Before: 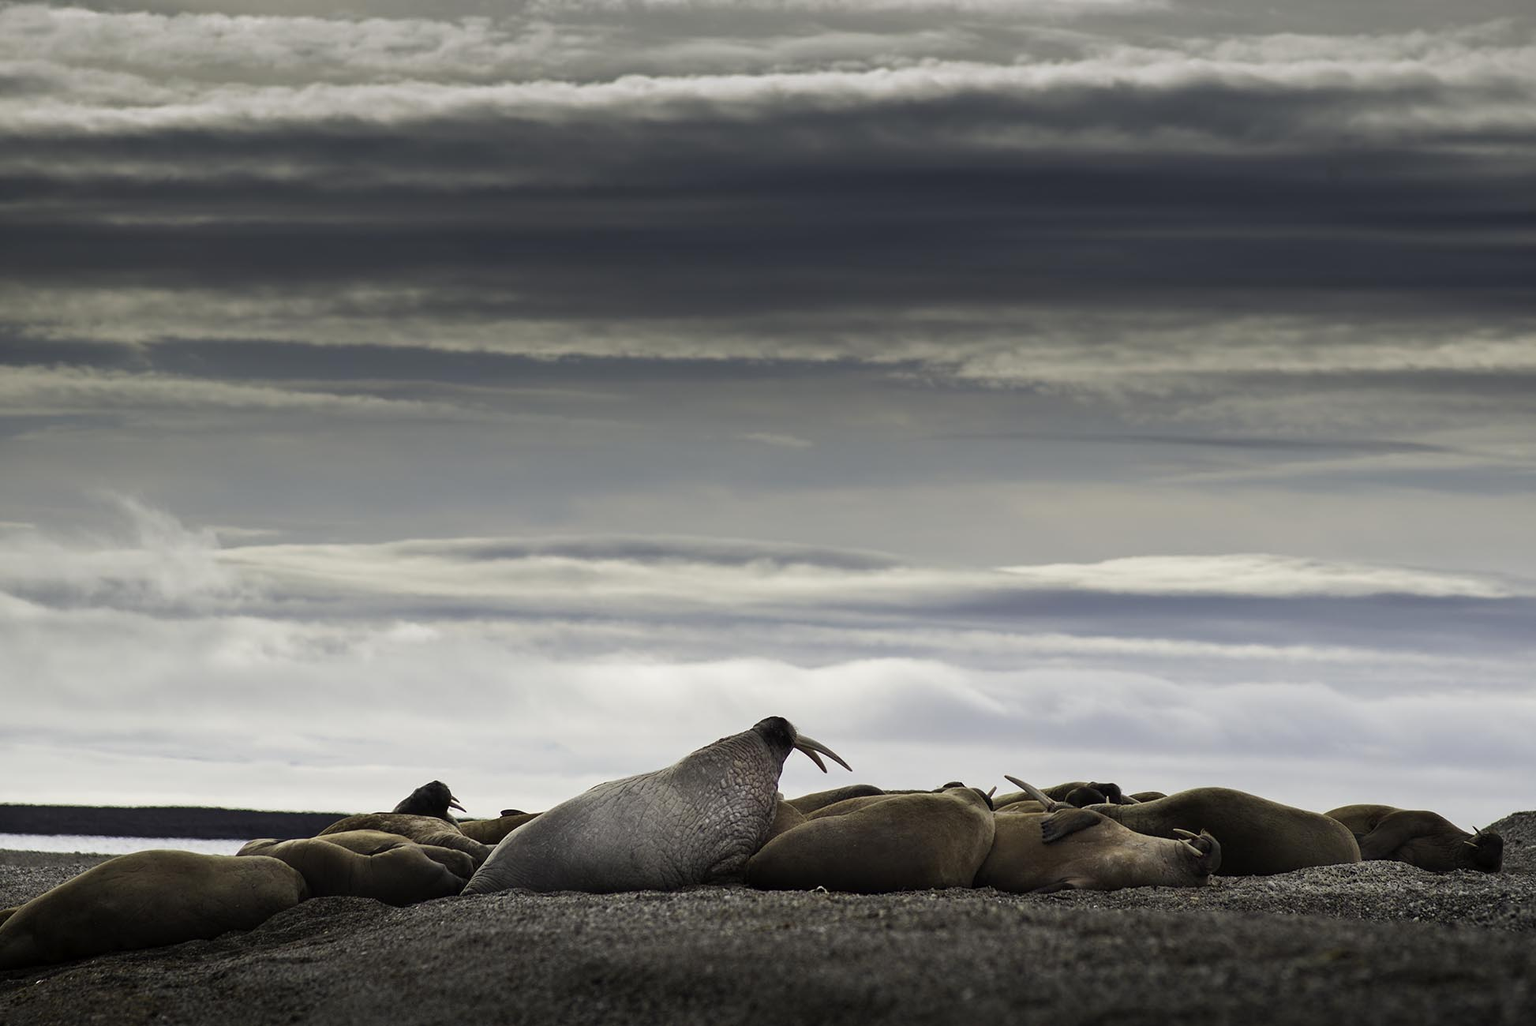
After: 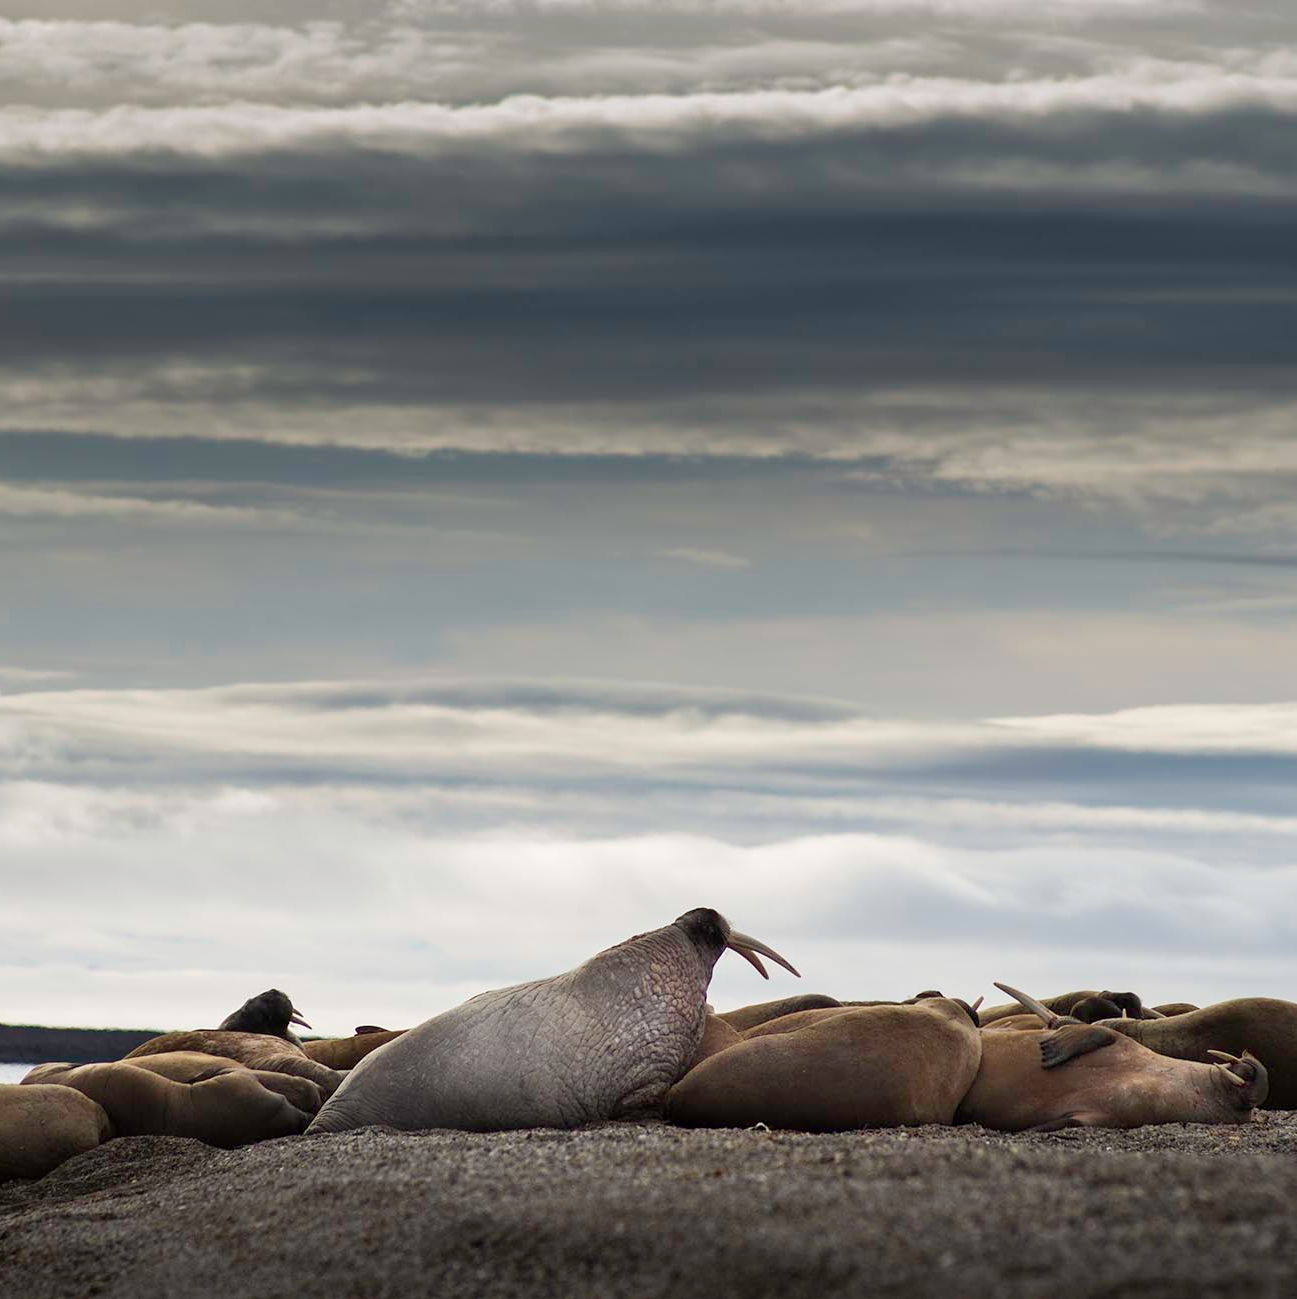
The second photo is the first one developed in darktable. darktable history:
crop and rotate: left 14.385%, right 18.948%
levels: levels [0, 0.492, 0.984]
